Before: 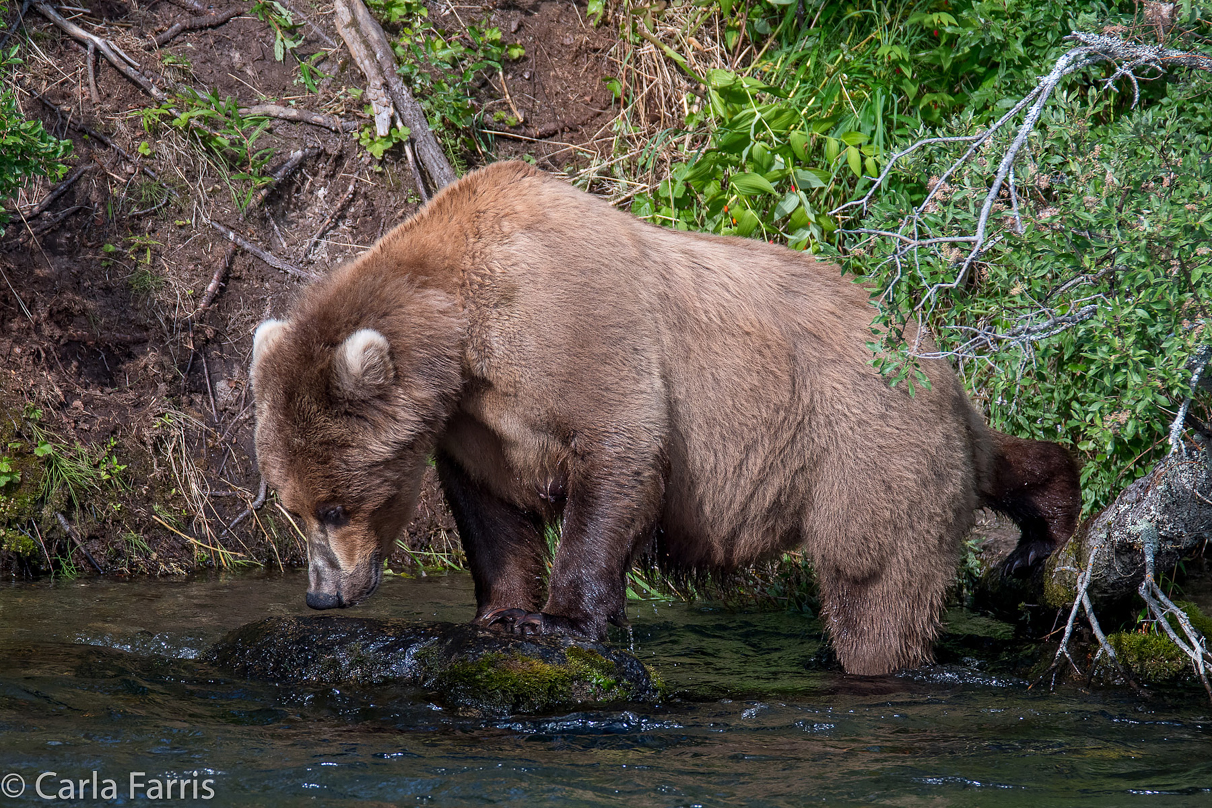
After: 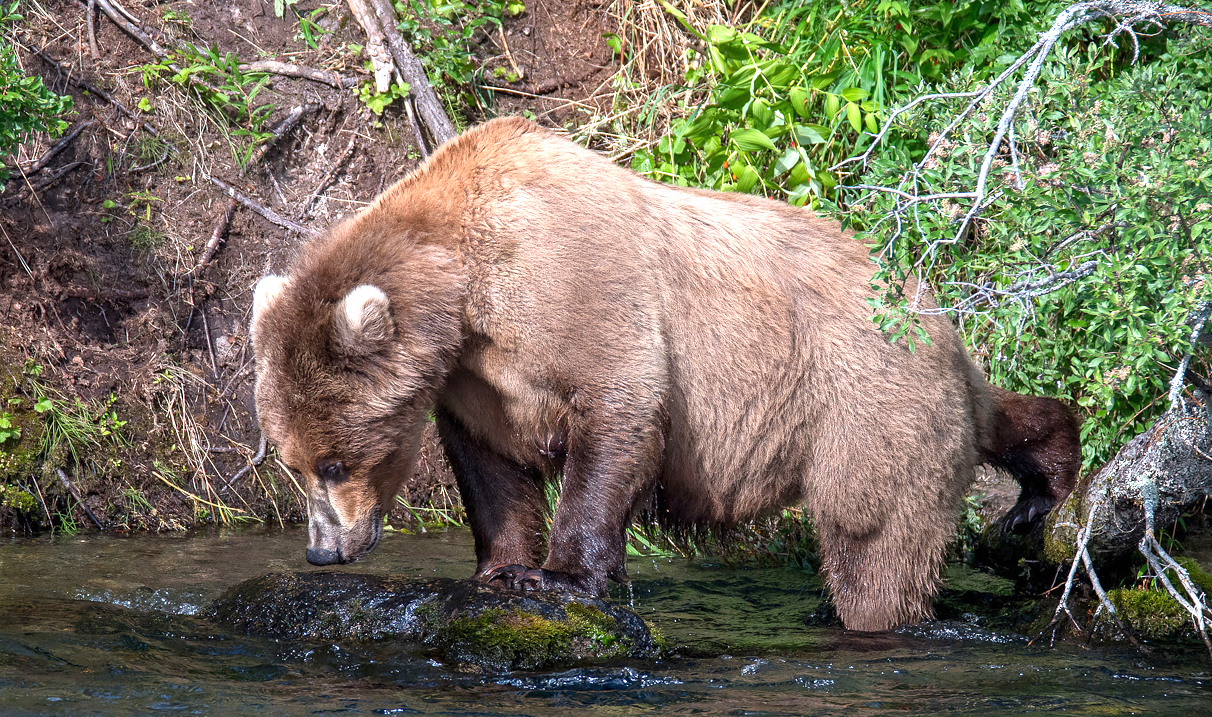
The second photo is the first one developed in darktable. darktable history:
exposure: black level correction 0, exposure 0.899 EV, compensate exposure bias true, compensate highlight preservation false
crop and rotate: top 5.559%, bottom 5.672%
